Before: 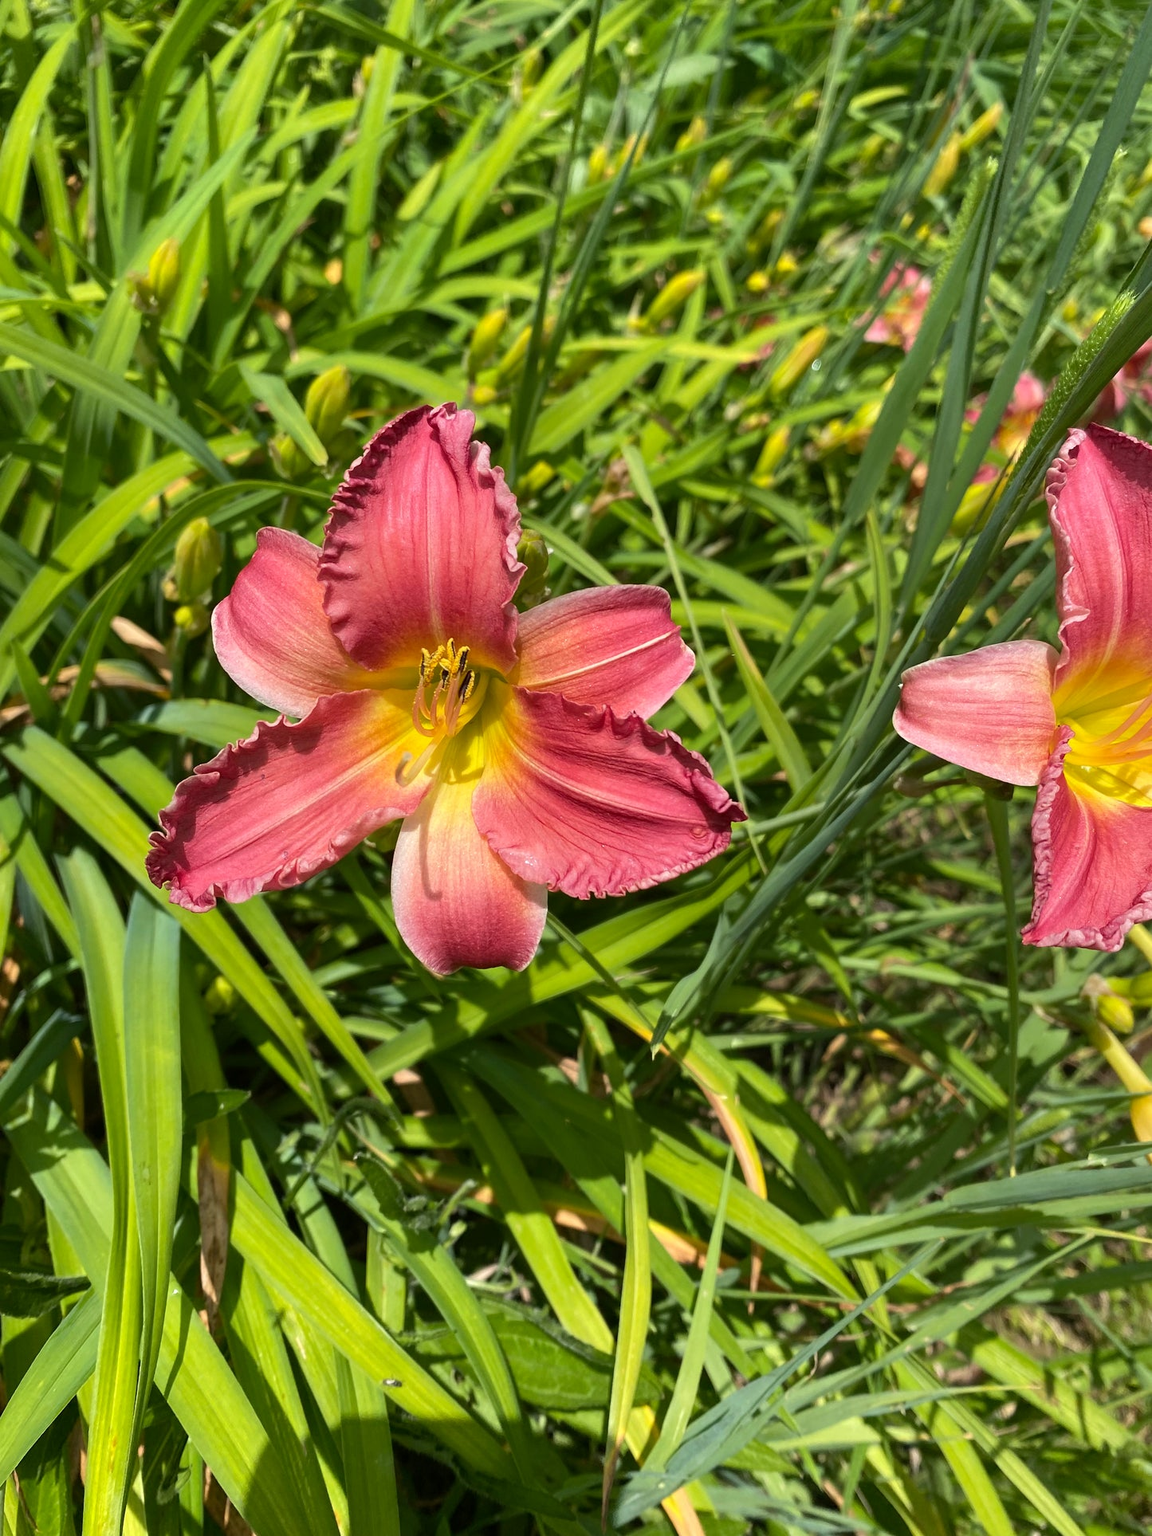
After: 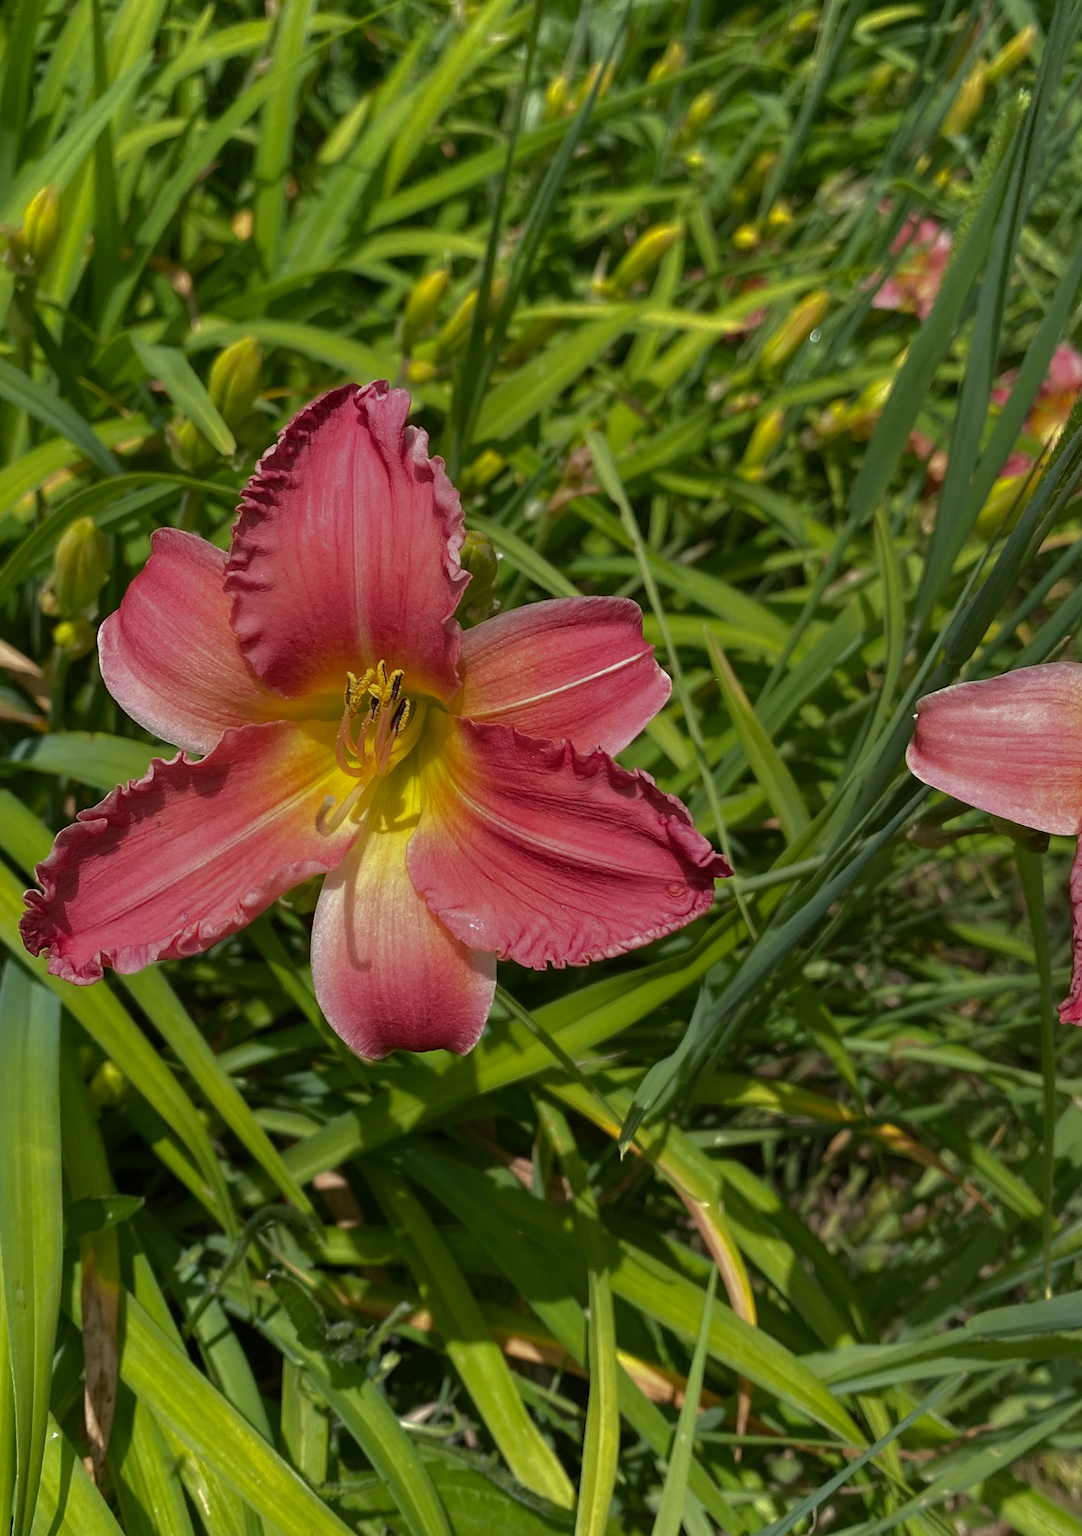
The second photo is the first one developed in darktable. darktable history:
crop: left 11.225%, top 5.381%, right 9.565%, bottom 10.314%
base curve: curves: ch0 [(0, 0) (0.841, 0.609) (1, 1)]
